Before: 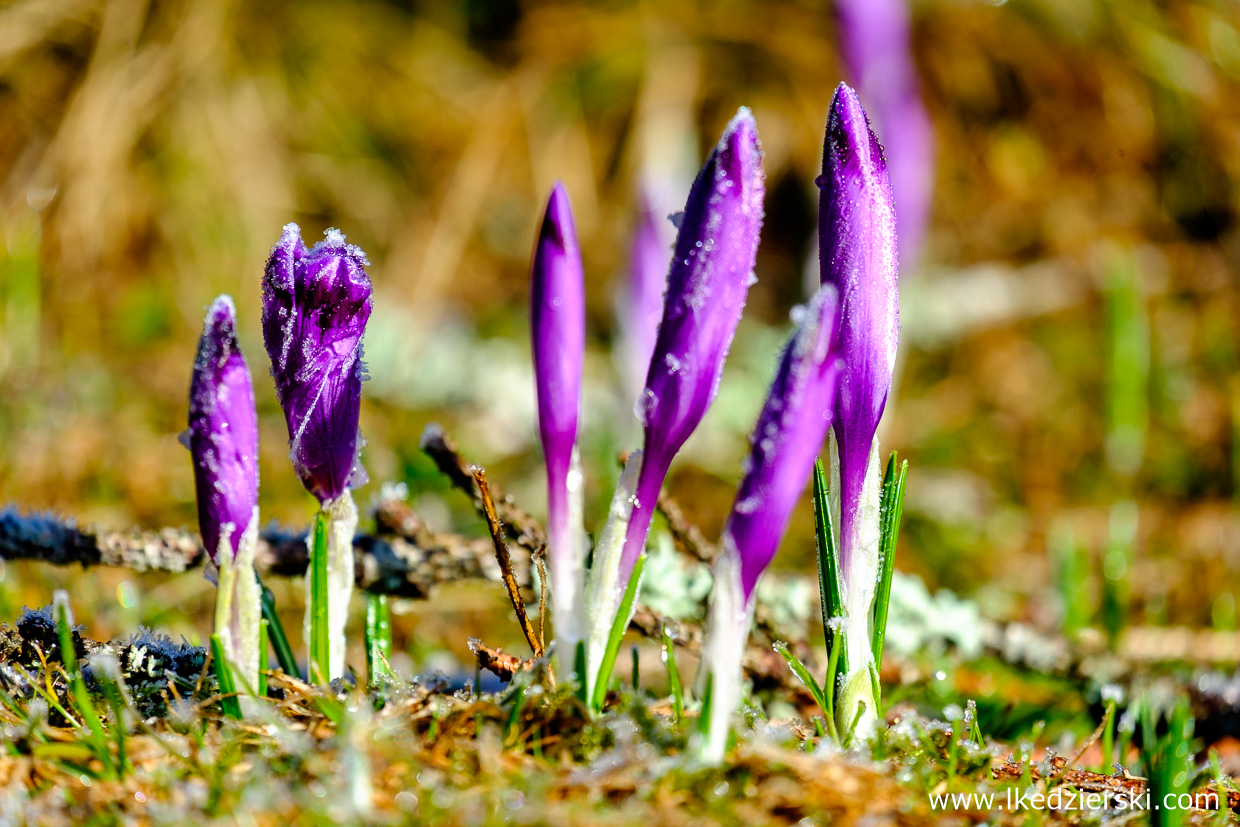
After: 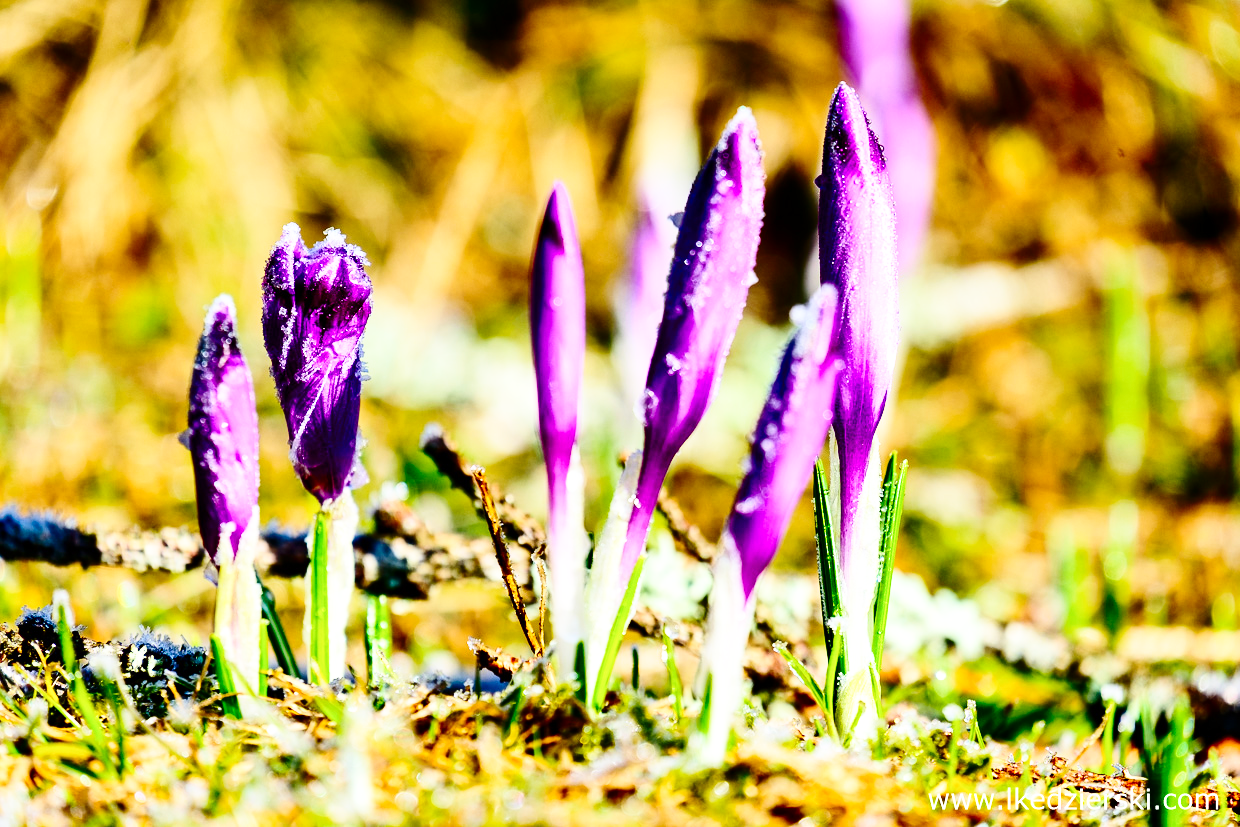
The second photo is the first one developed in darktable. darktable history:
contrast brightness saturation: contrast 0.282
base curve: curves: ch0 [(0, 0) (0.028, 0.03) (0.121, 0.232) (0.46, 0.748) (0.859, 0.968) (1, 1)], preserve colors none
